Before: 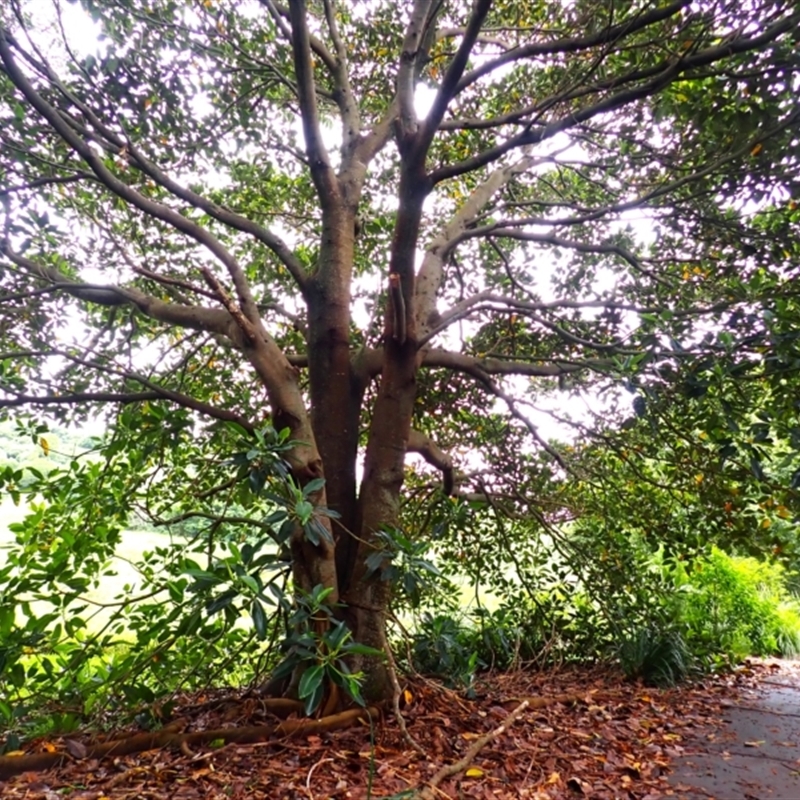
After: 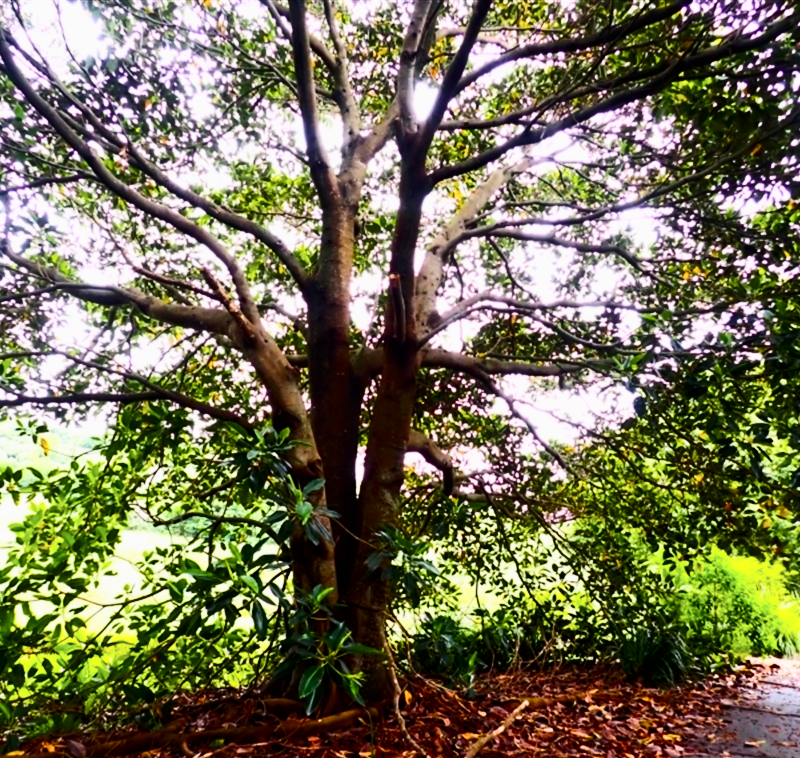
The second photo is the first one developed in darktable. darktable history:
contrast brightness saturation: contrast 0.292
crop and rotate: top 0.005%, bottom 5.181%
color balance rgb: linear chroma grading › global chroma 8.941%, perceptual saturation grading › global saturation 31.262%, perceptual brilliance grading › global brilliance -4.676%, perceptual brilliance grading › highlights 24.697%, perceptual brilliance grading › mid-tones 7.111%, perceptual brilliance grading › shadows -5.002%, global vibrance 14.671%
filmic rgb: black relative exposure -7.99 EV, white relative exposure 4.06 EV, hardness 4.11
